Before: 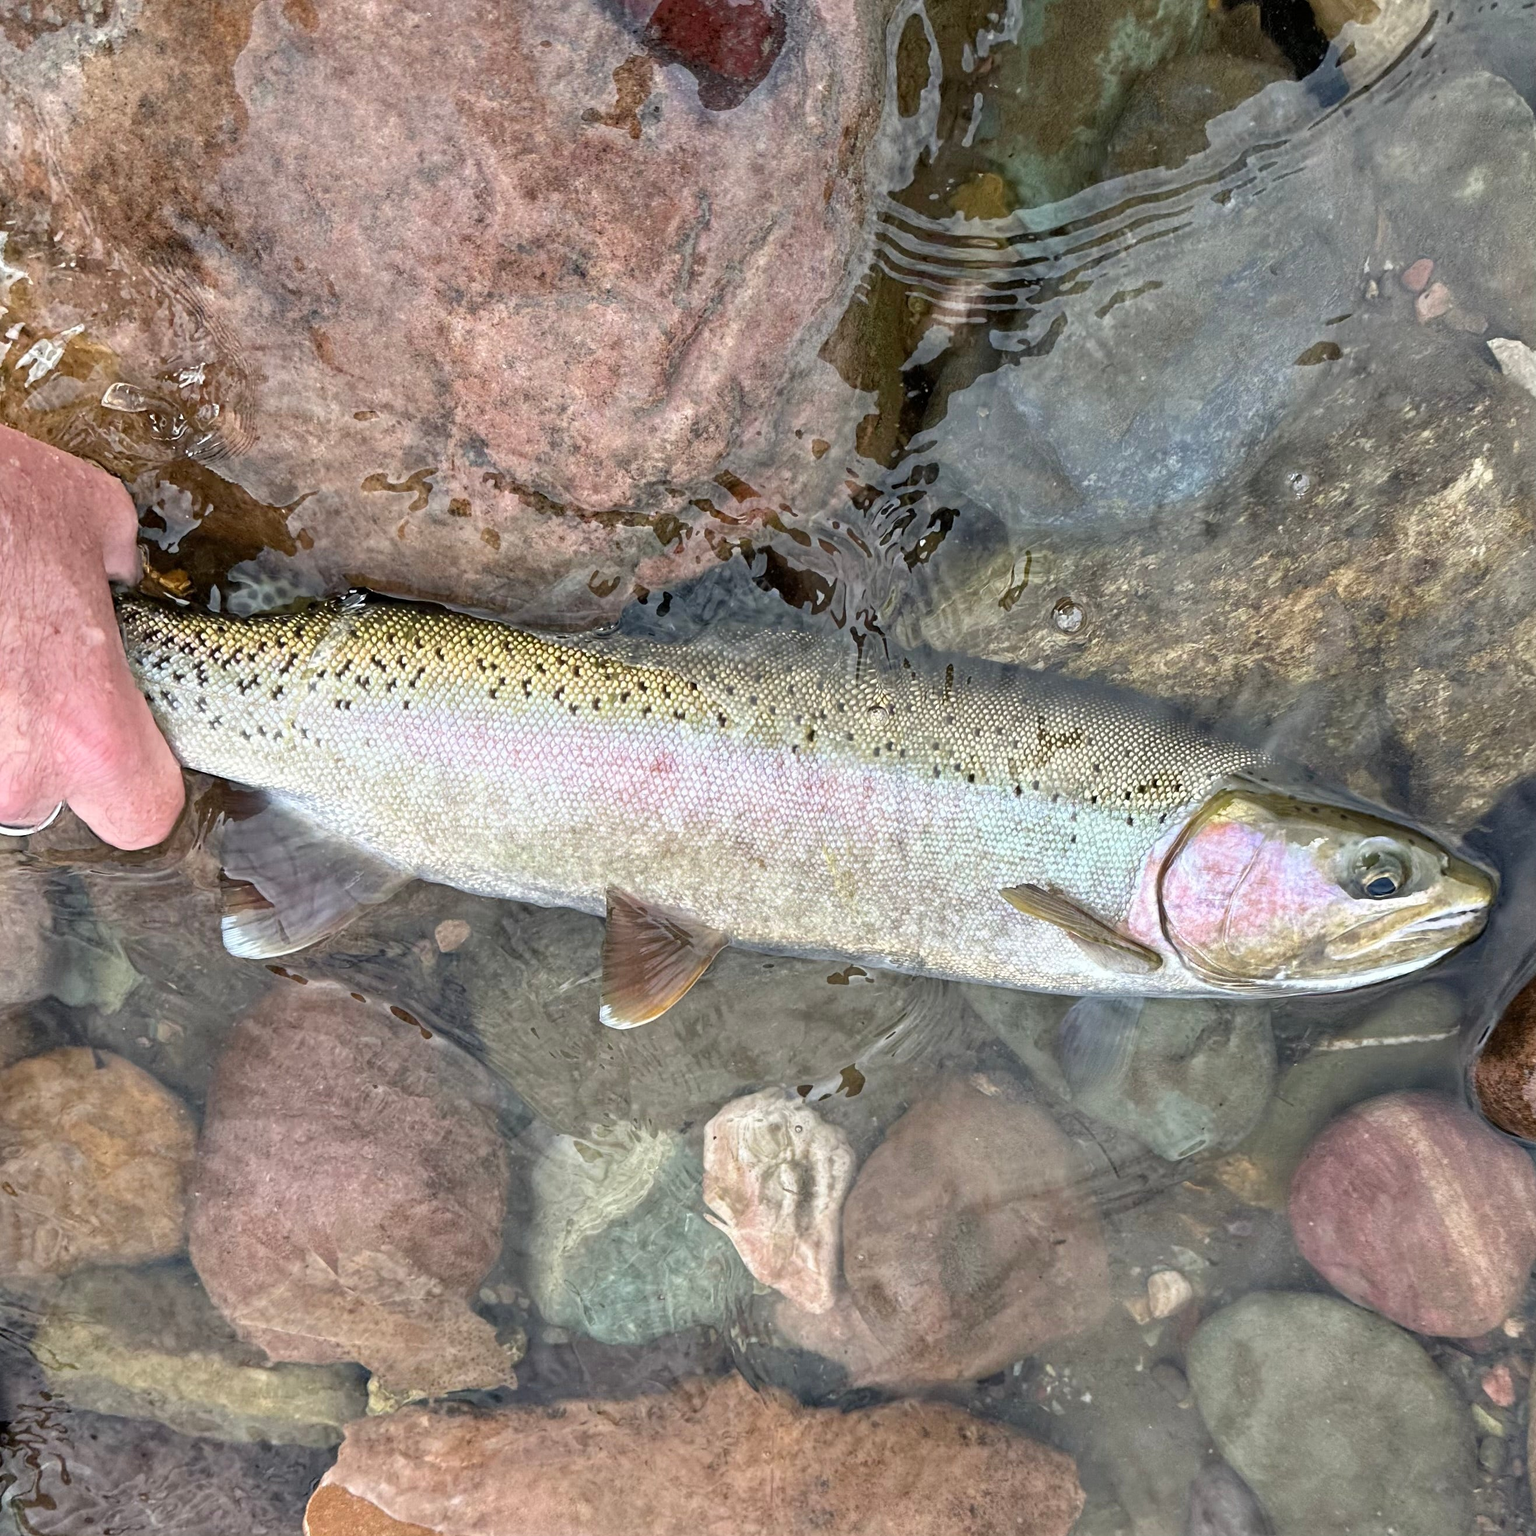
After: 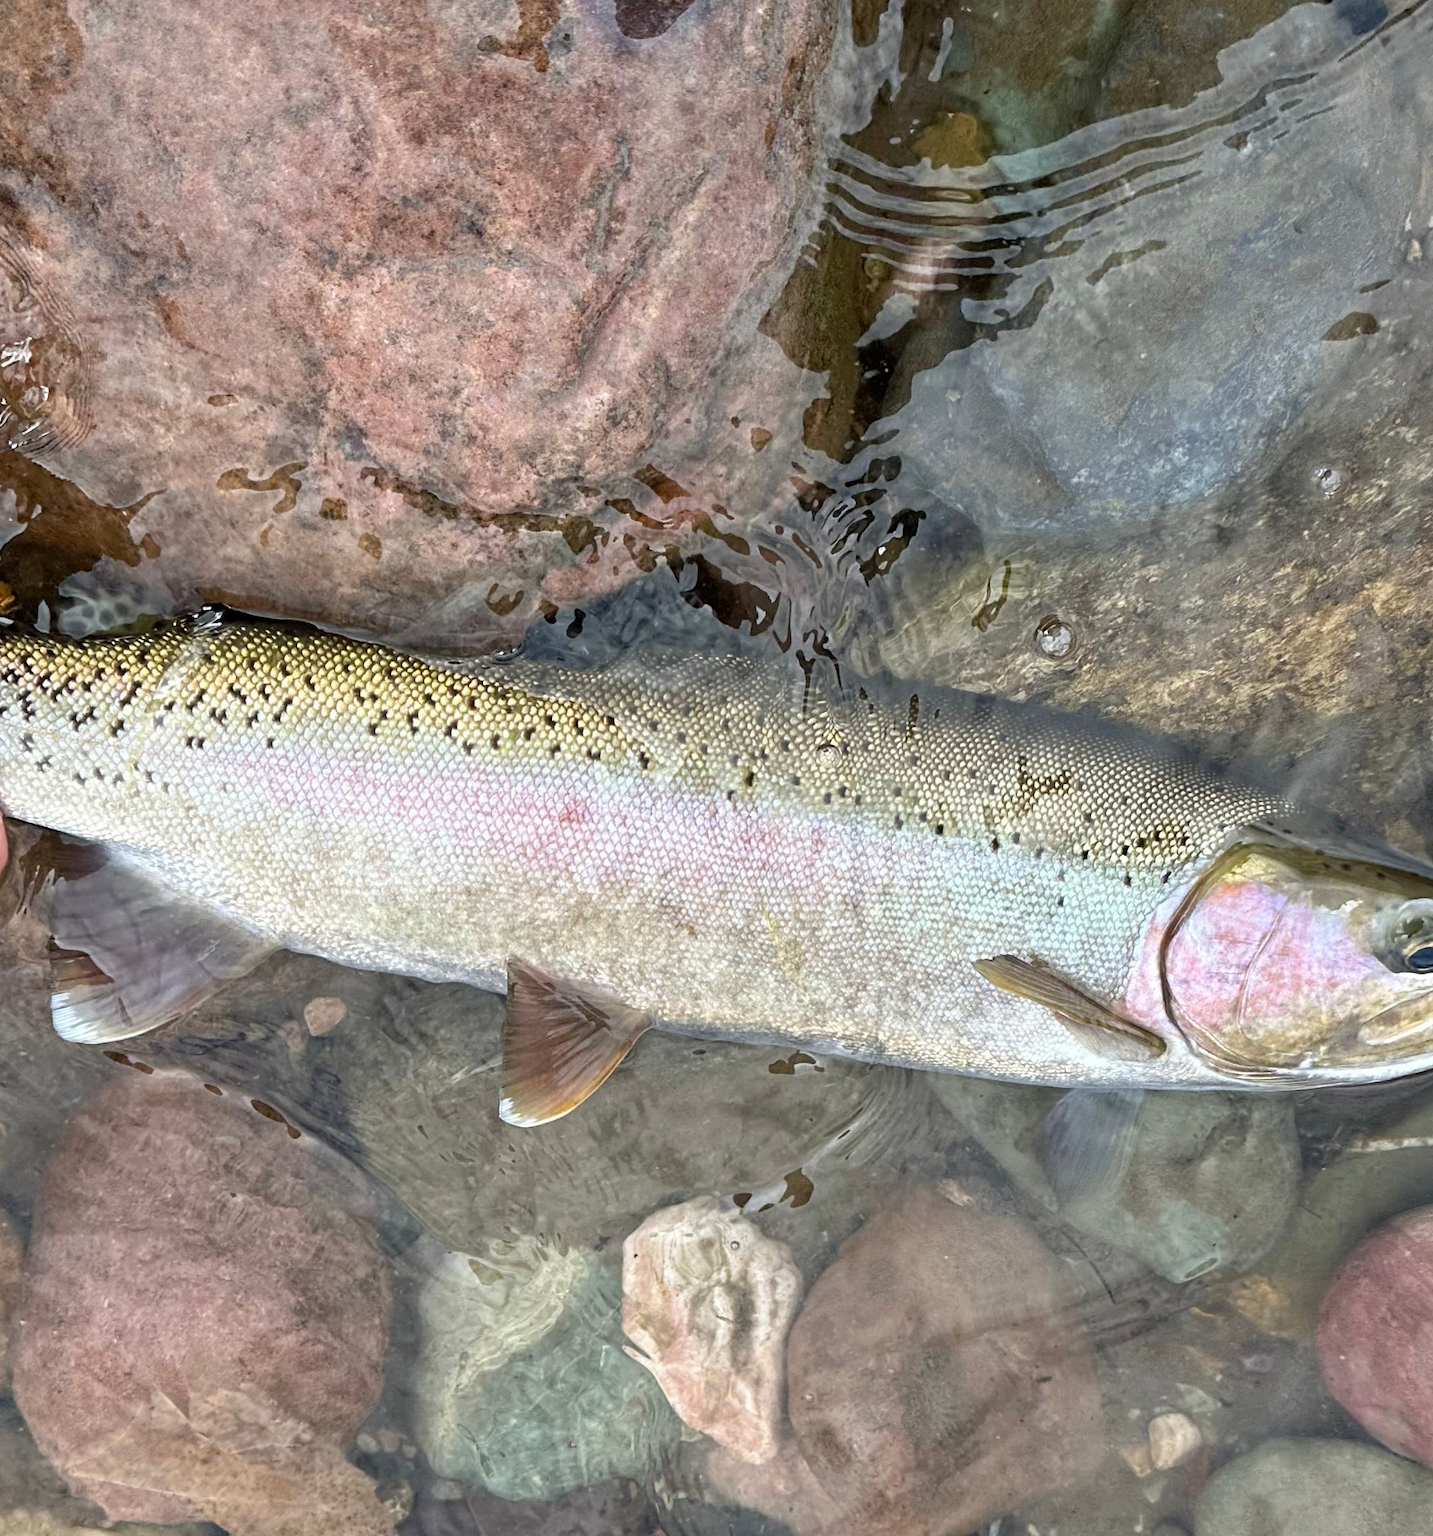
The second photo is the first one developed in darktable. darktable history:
crop: left 11.631%, top 5.1%, right 9.605%, bottom 10.501%
